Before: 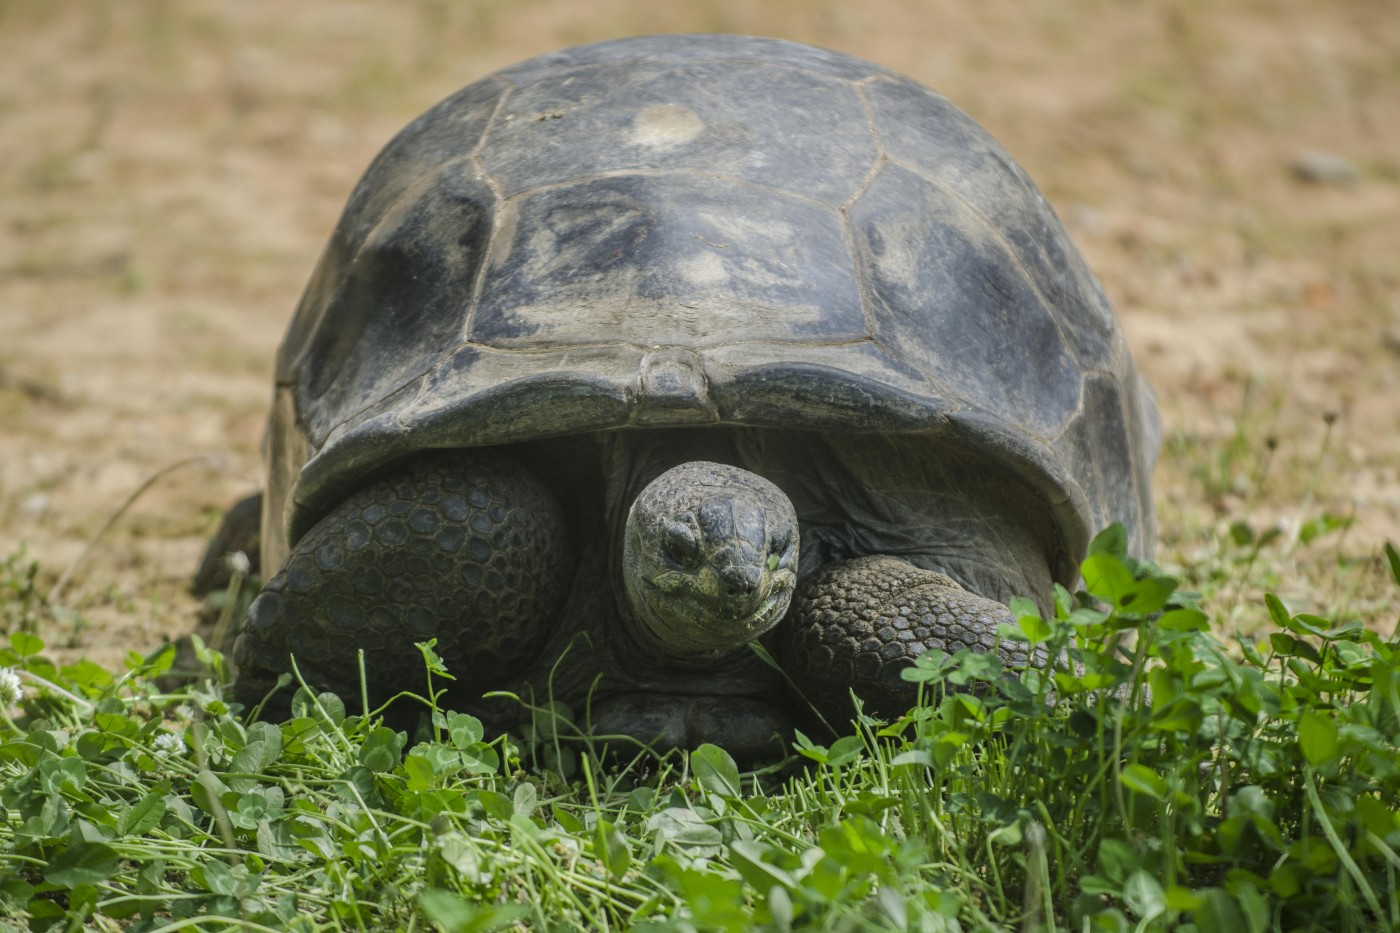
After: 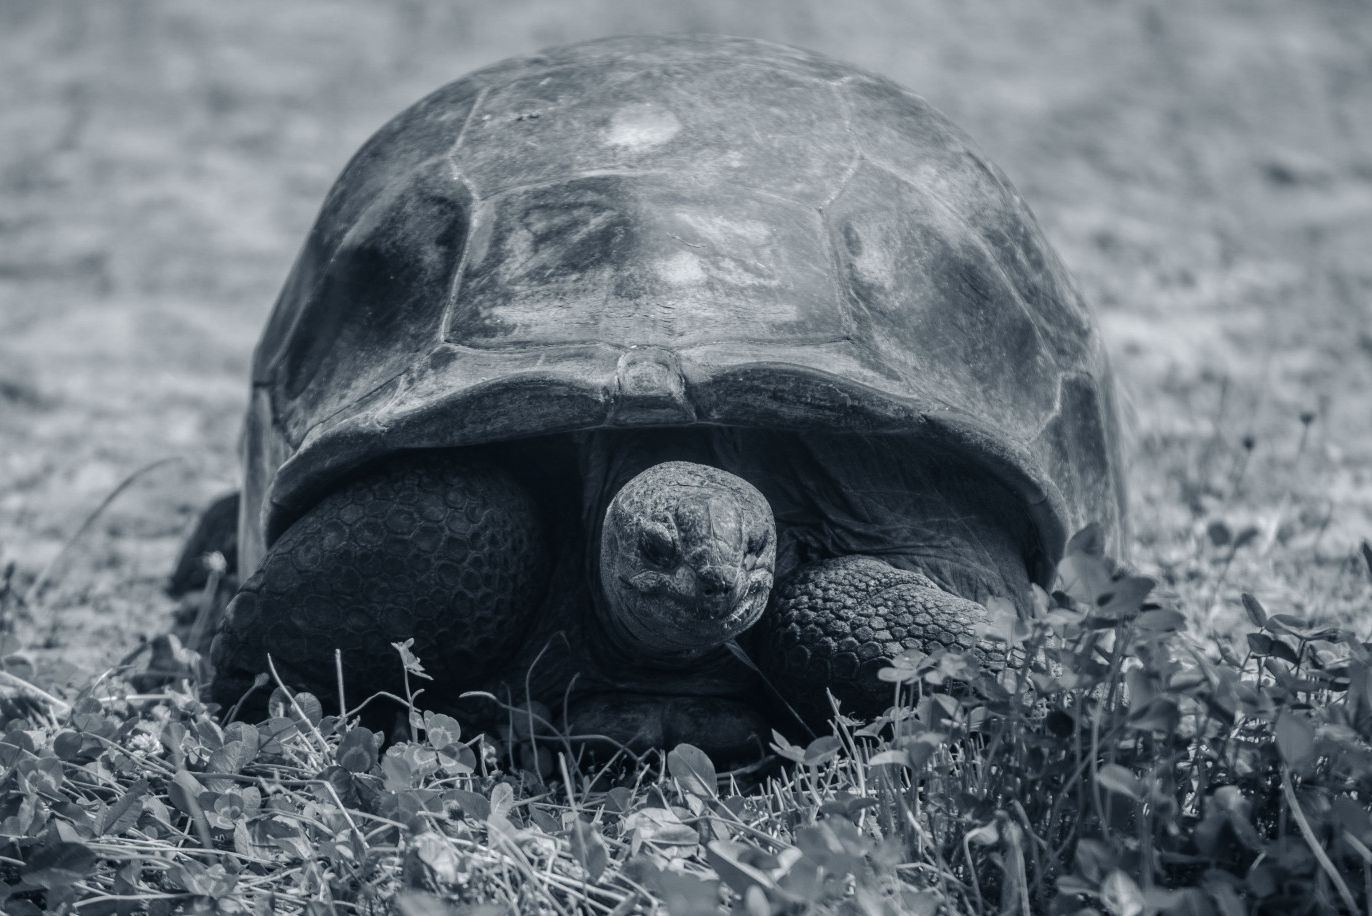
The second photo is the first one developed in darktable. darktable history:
color balance rgb: shadows lift › luminance -22.021%, shadows lift › chroma 6.698%, shadows lift › hue 267.42°, power › luminance -7.535%, power › chroma 1.076%, power › hue 215.97°, perceptual saturation grading › global saturation 0.007%, perceptual saturation grading › mid-tones 11.843%, global vibrance 30.312%, contrast 9.654%
color calibration: output gray [0.714, 0.278, 0, 0], illuminant as shot in camera, x 0.358, y 0.373, temperature 4628.91 K
crop: left 1.677%, right 0.285%, bottom 1.778%
